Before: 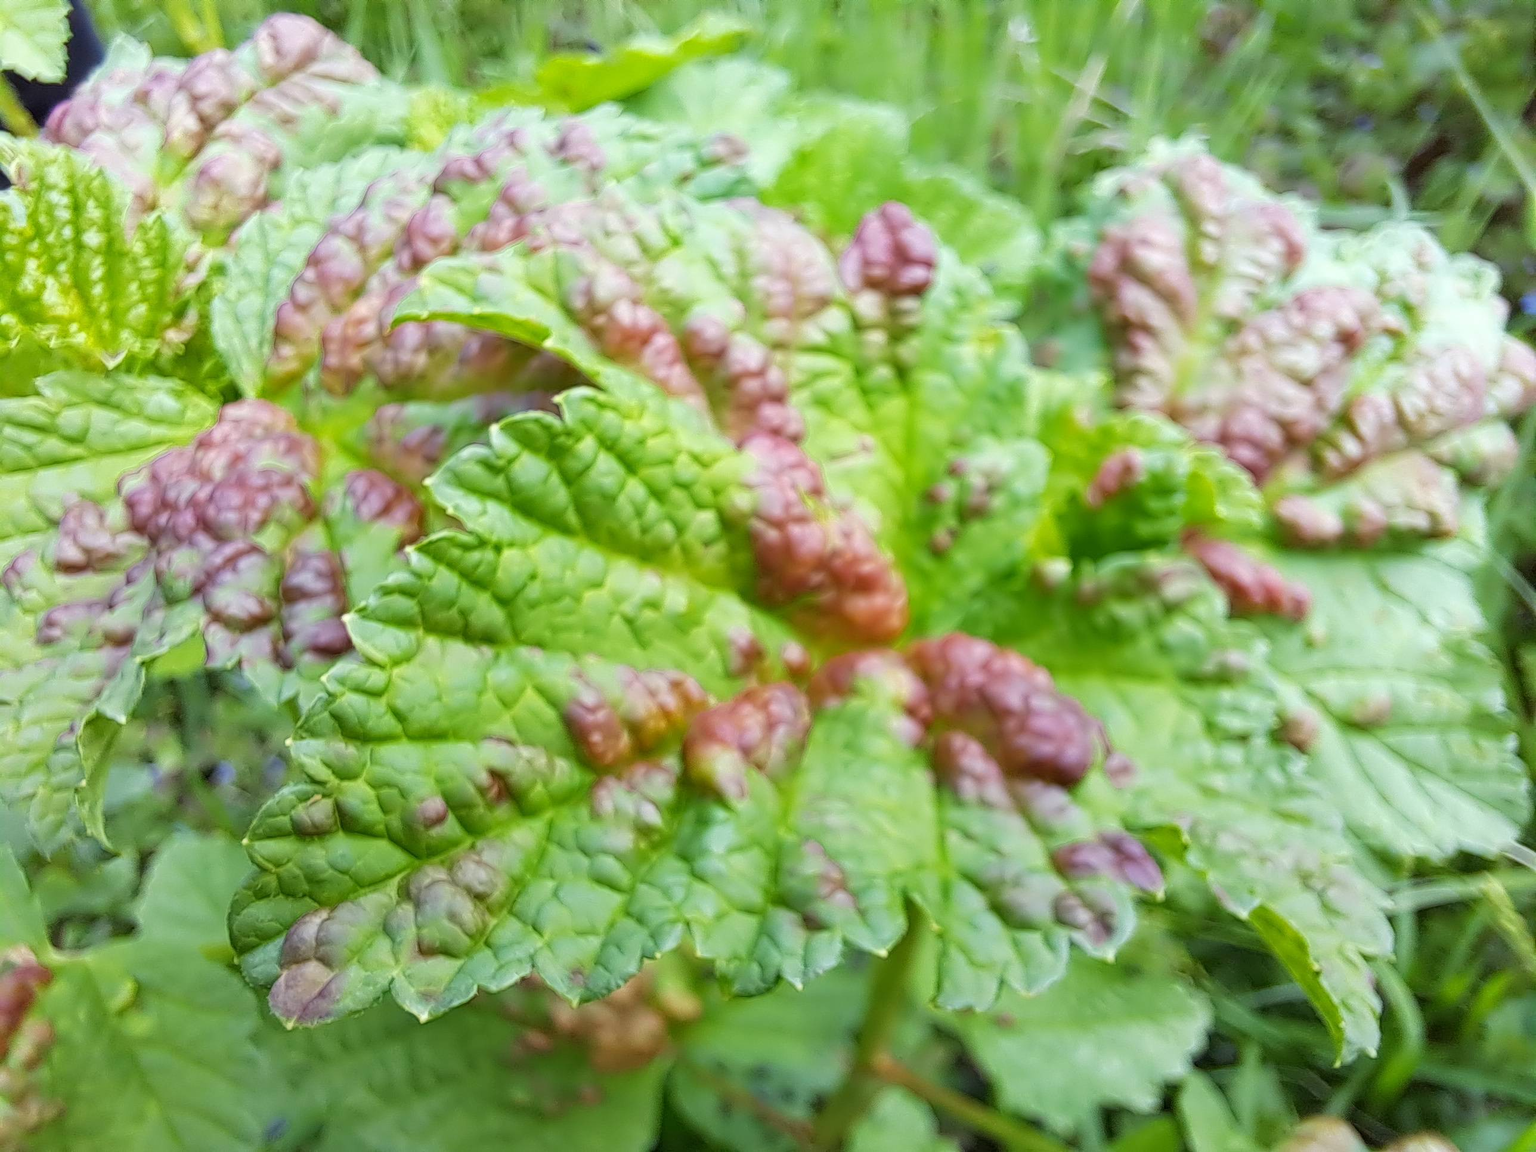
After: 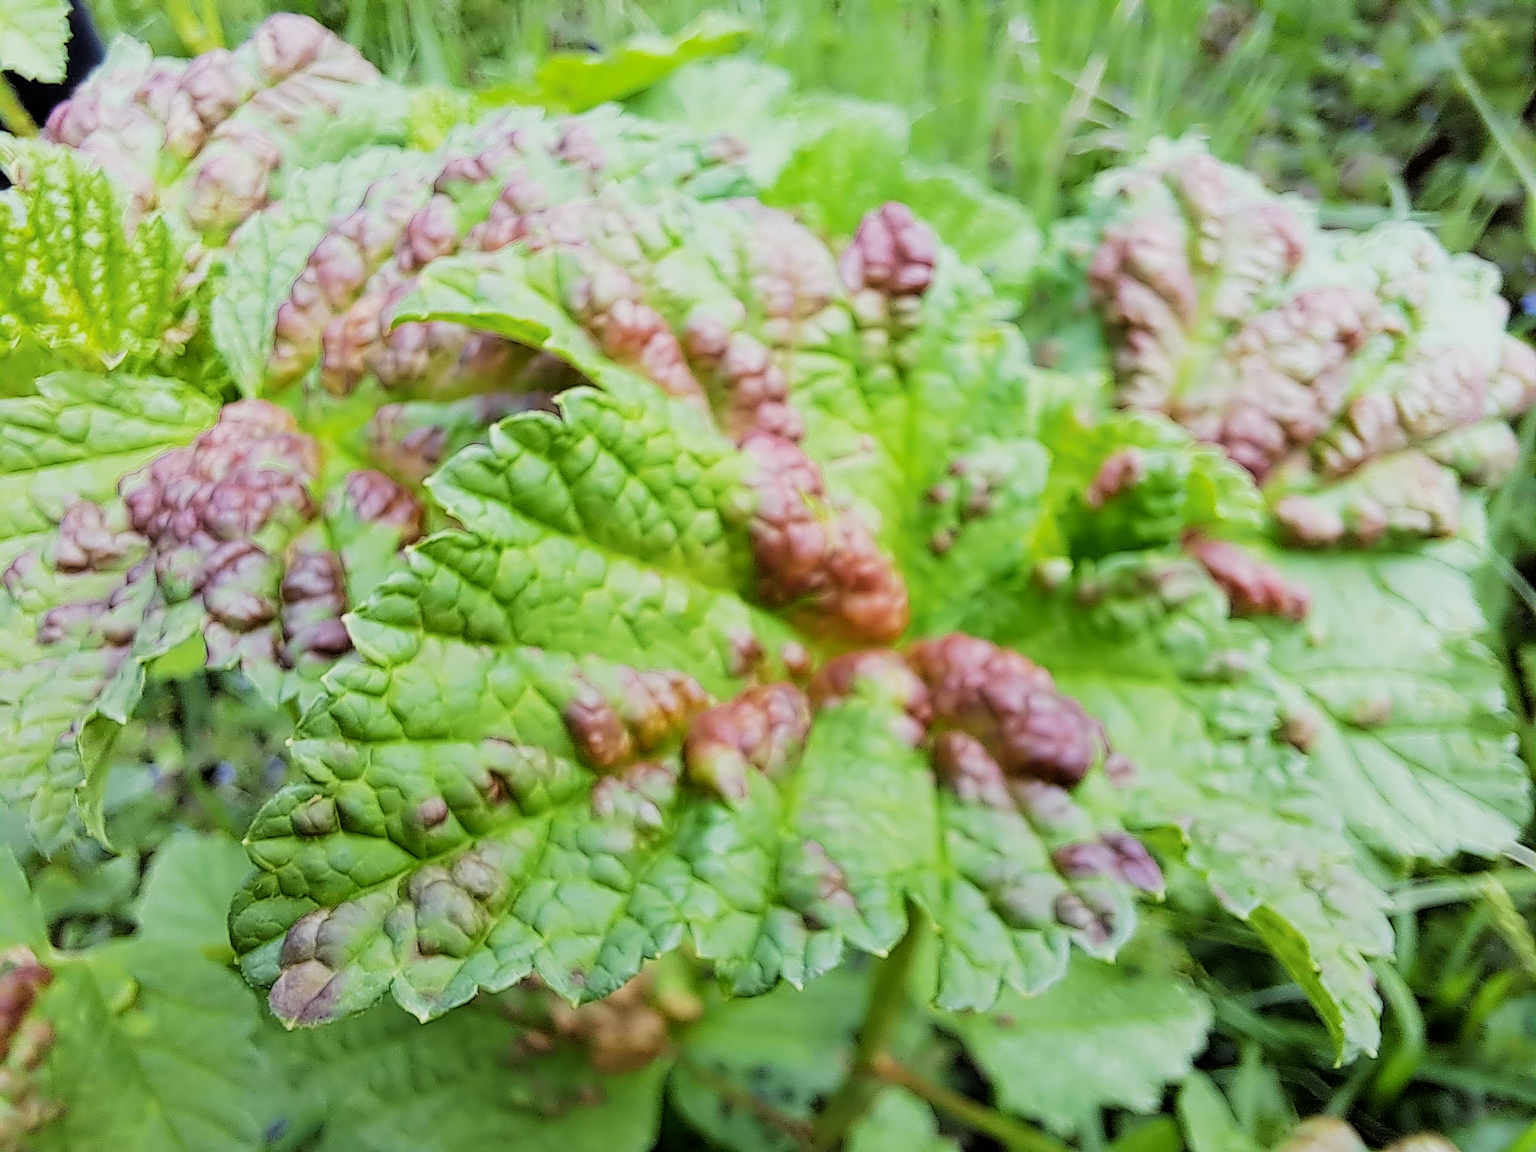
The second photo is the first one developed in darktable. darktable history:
filmic rgb: black relative exposure -5.09 EV, white relative exposure 3.99 EV, hardness 2.88, contrast 1.299, highlights saturation mix -29.95%
sharpen: on, module defaults
